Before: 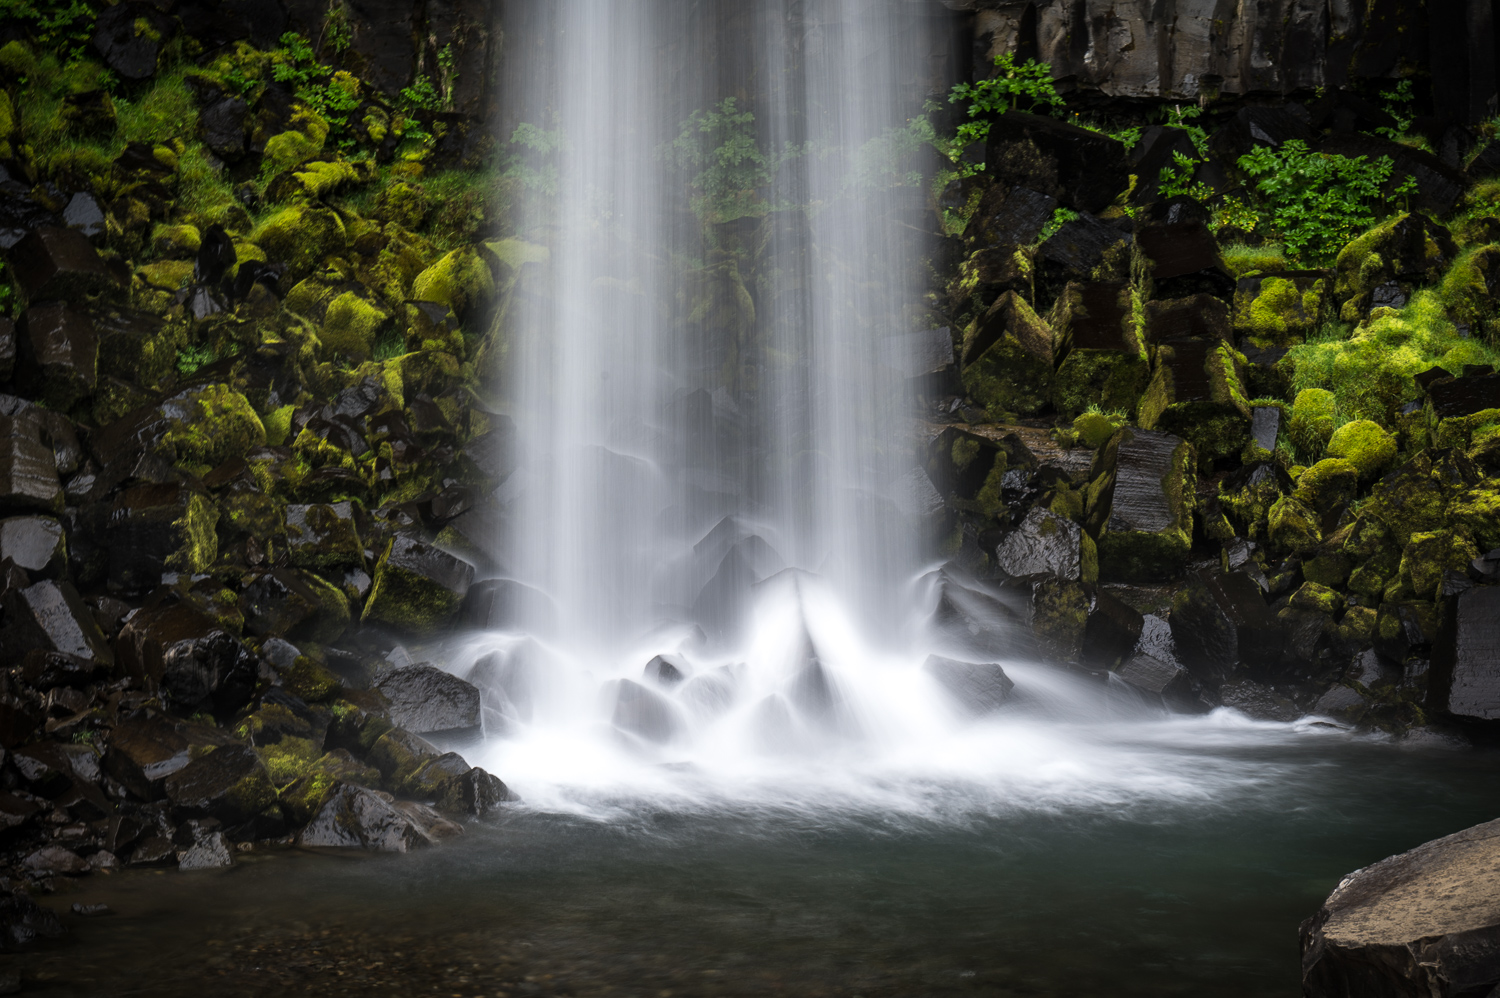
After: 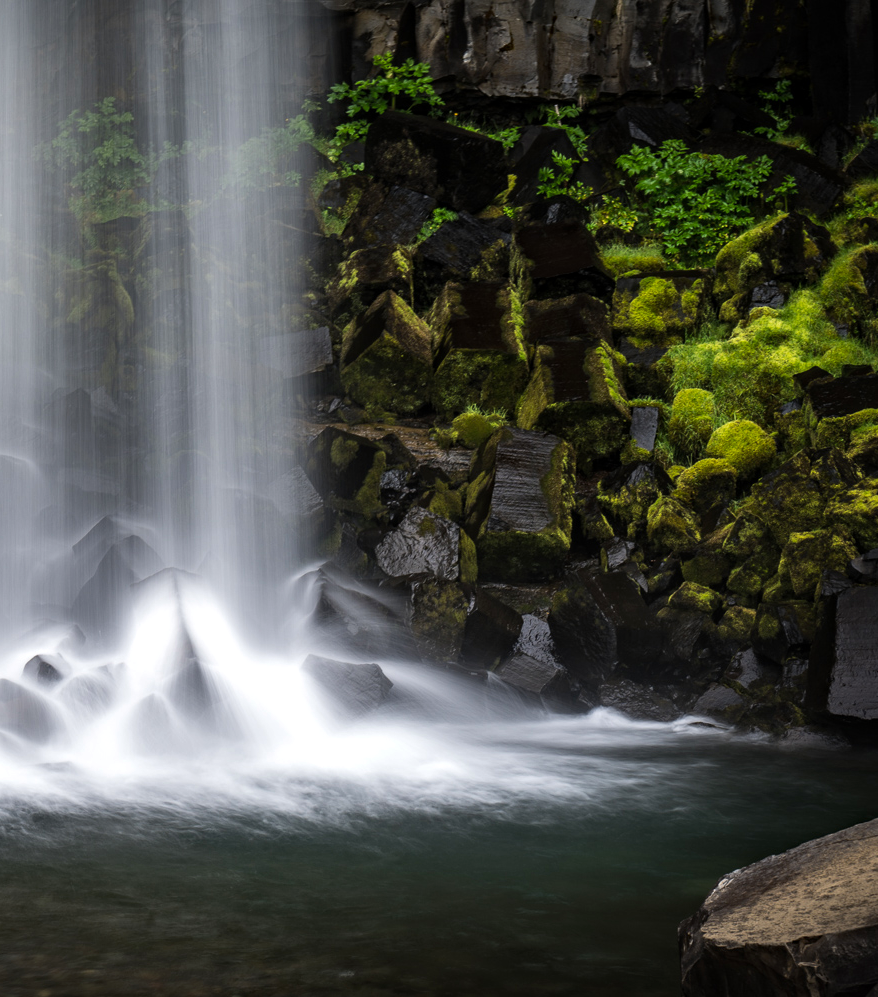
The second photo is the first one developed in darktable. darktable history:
crop: left 41.402%
haze removal: strength 0.25, distance 0.25, compatibility mode true, adaptive false
tone equalizer: on, module defaults
